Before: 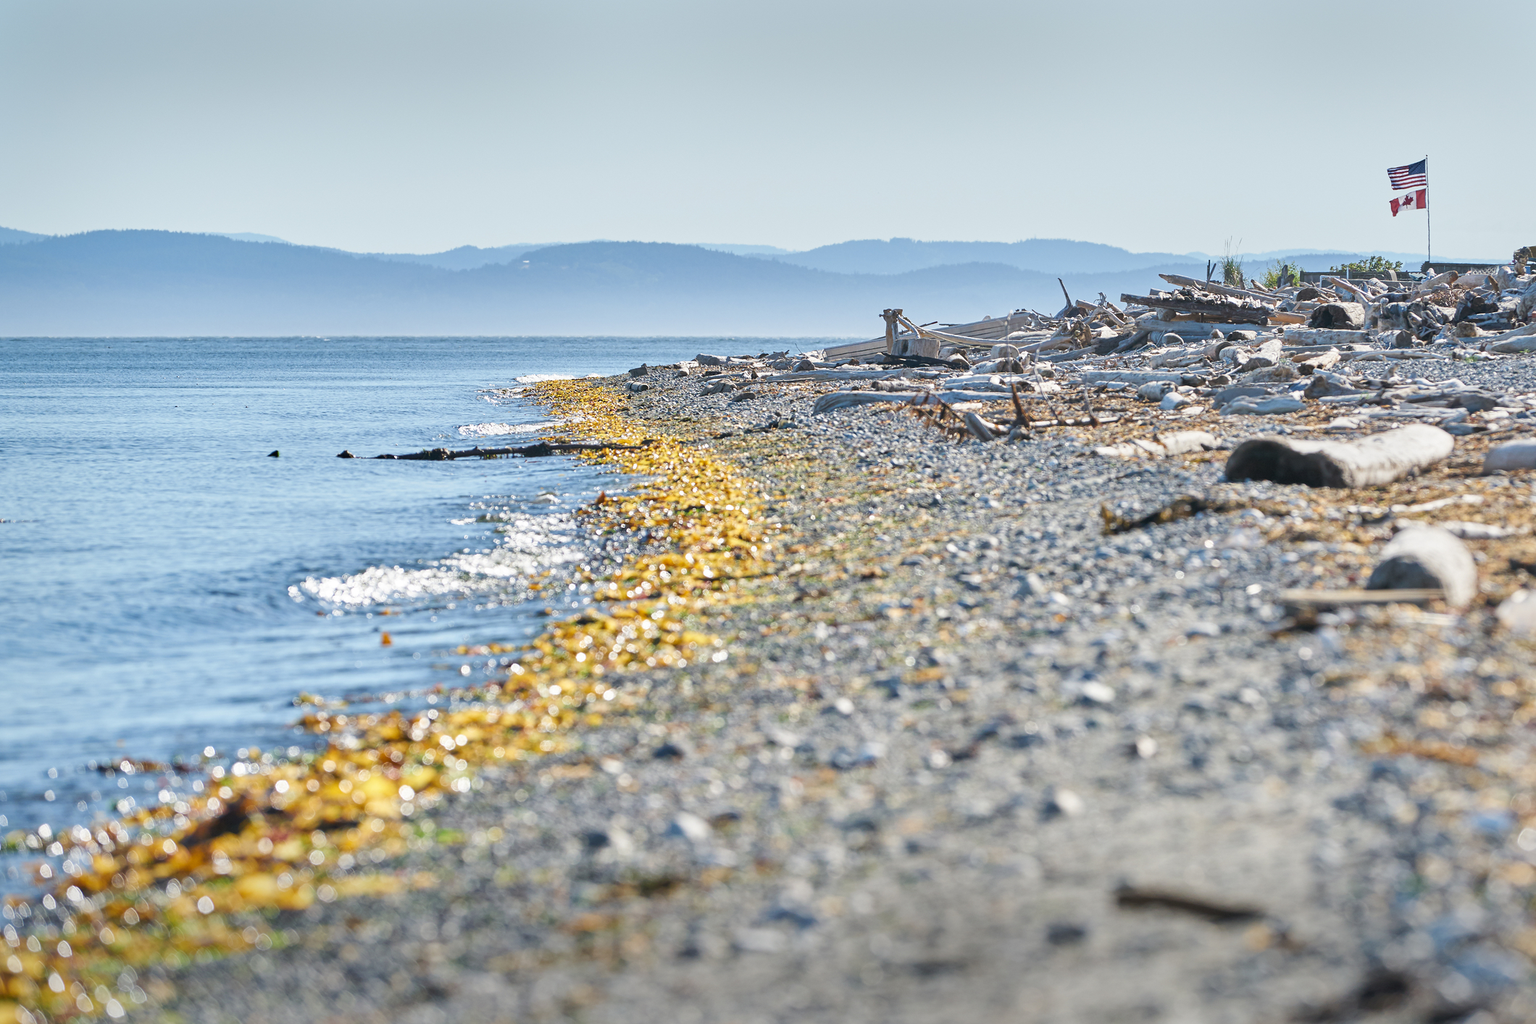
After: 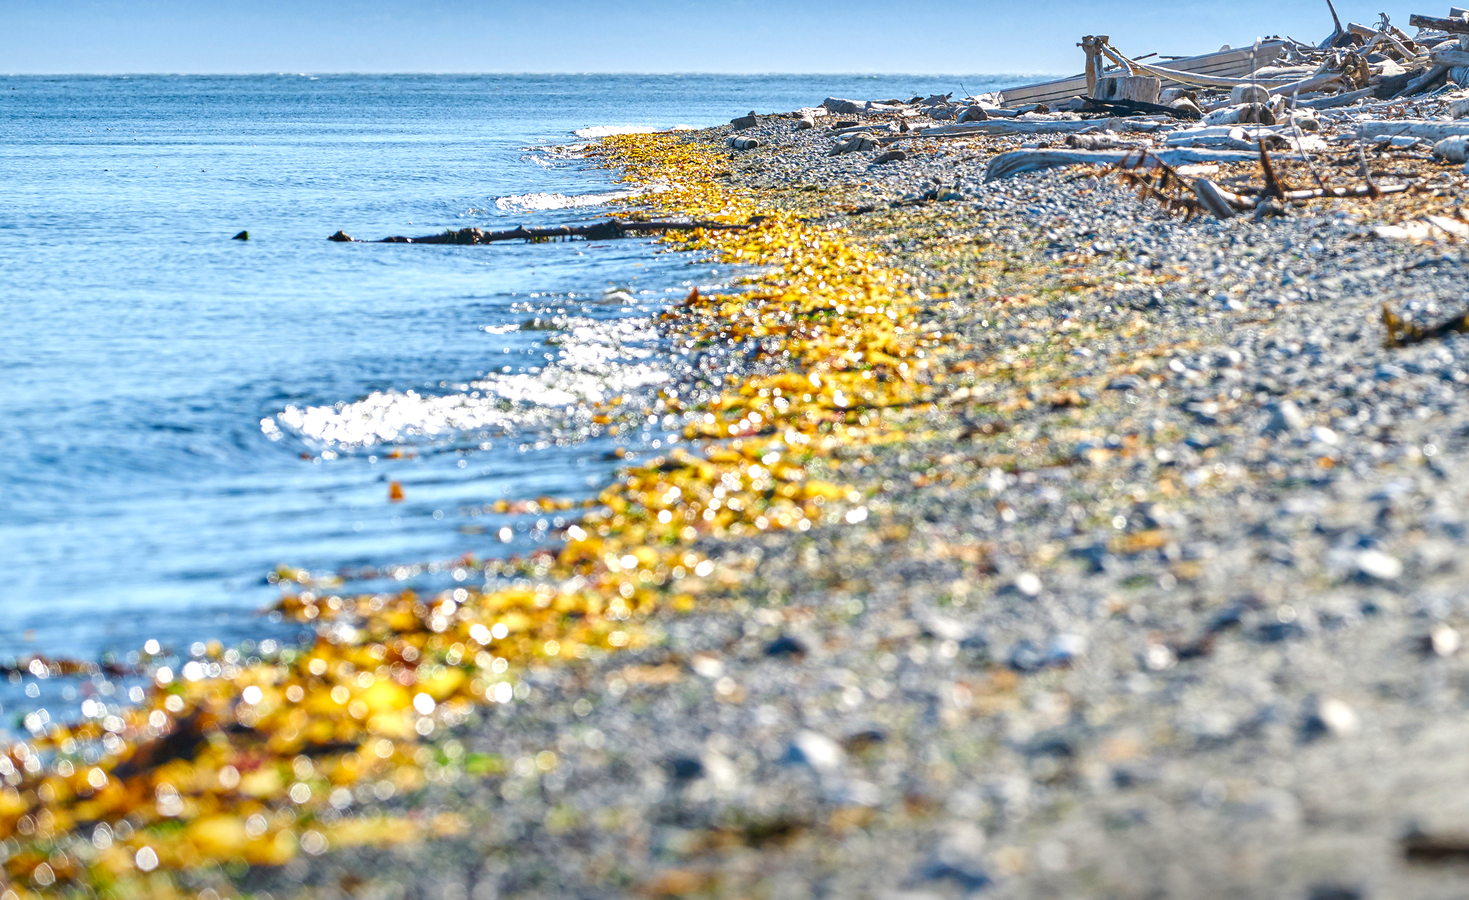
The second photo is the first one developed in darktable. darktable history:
exposure: exposure 0.191 EV, compensate highlight preservation false
local contrast: detail 130%
contrast brightness saturation: brightness -0.02, saturation 0.35
crop: left 6.488%, top 27.668%, right 24.183%, bottom 8.656%
